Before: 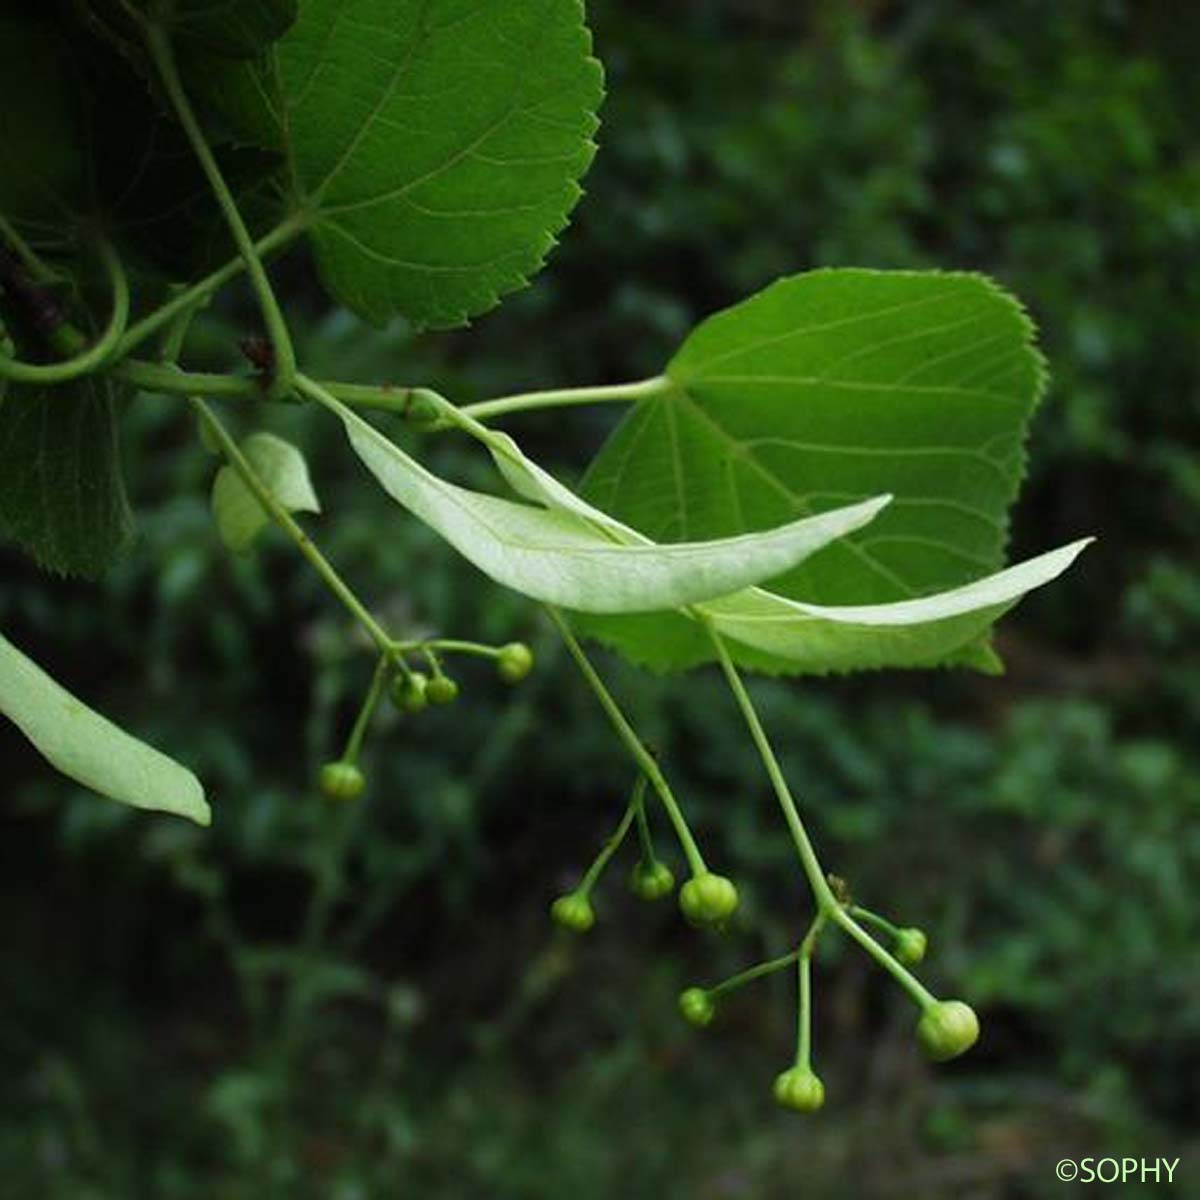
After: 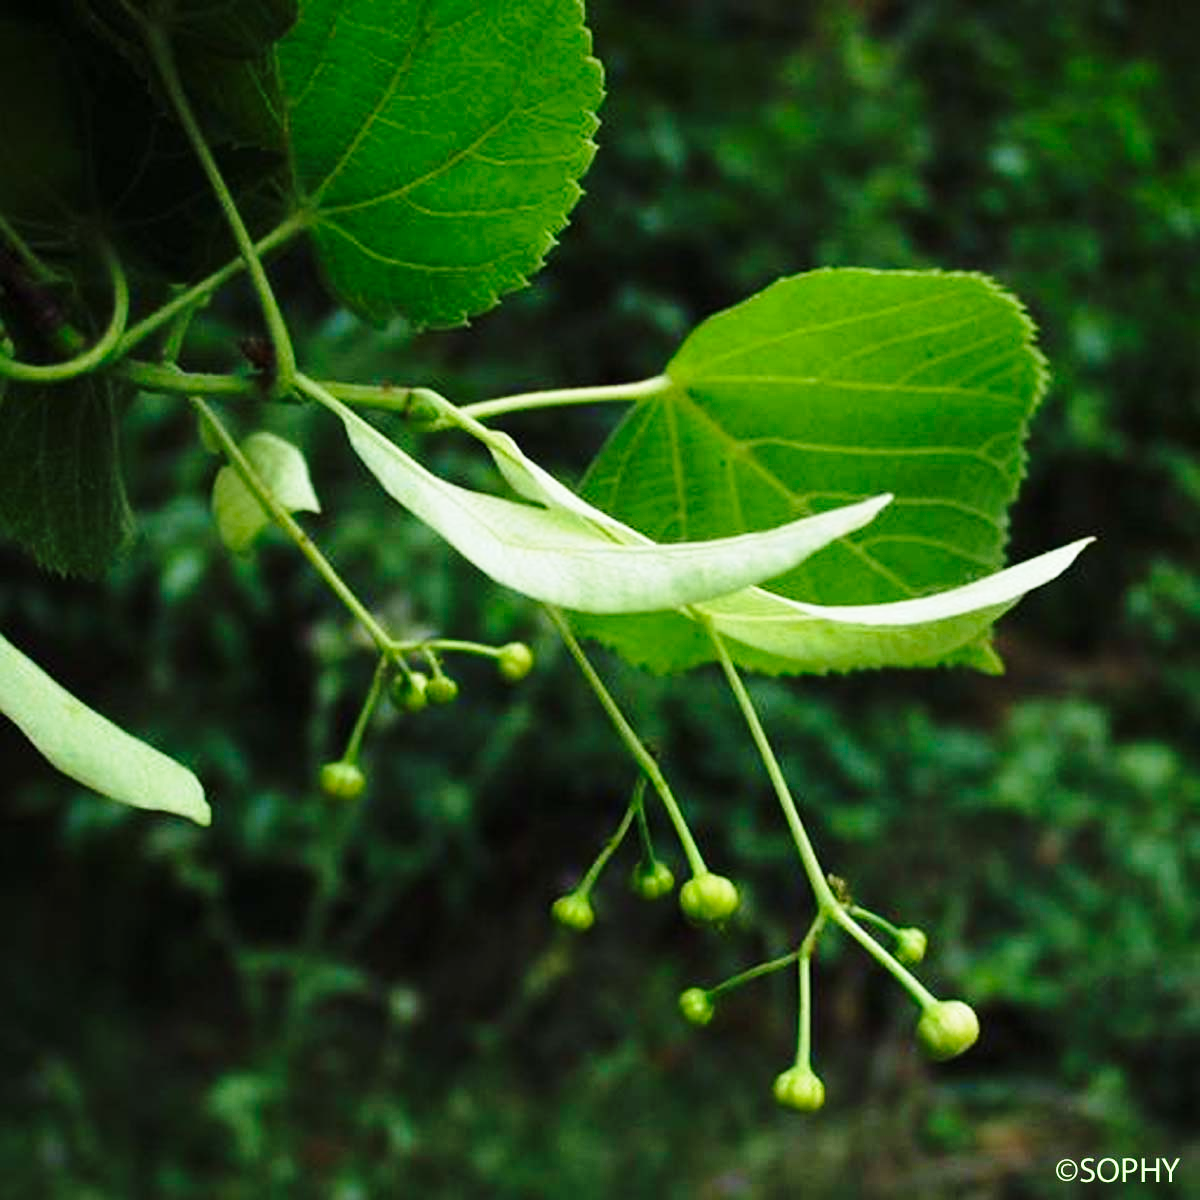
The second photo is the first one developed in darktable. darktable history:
base curve: curves: ch0 [(0, 0) (0.028, 0.03) (0.121, 0.232) (0.46, 0.748) (0.859, 0.968) (1, 1)], preserve colors none
velvia: strength 14.74%
